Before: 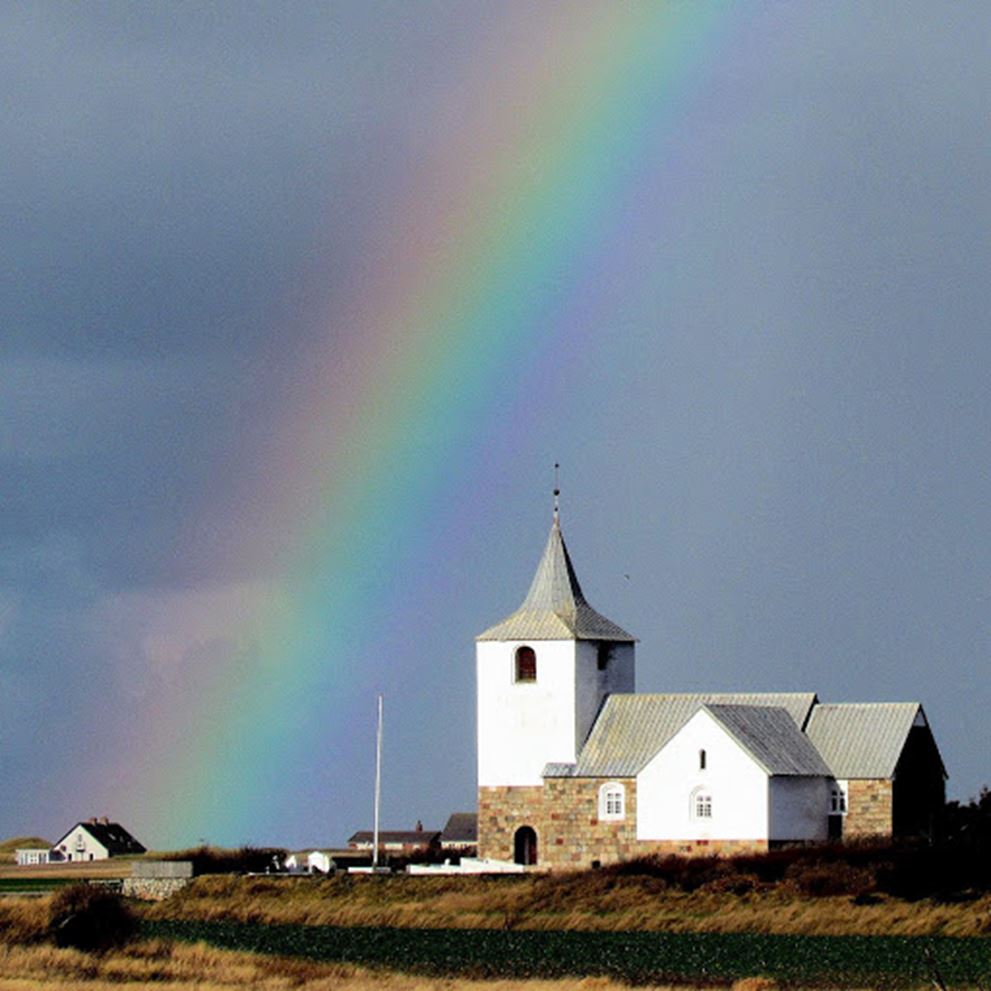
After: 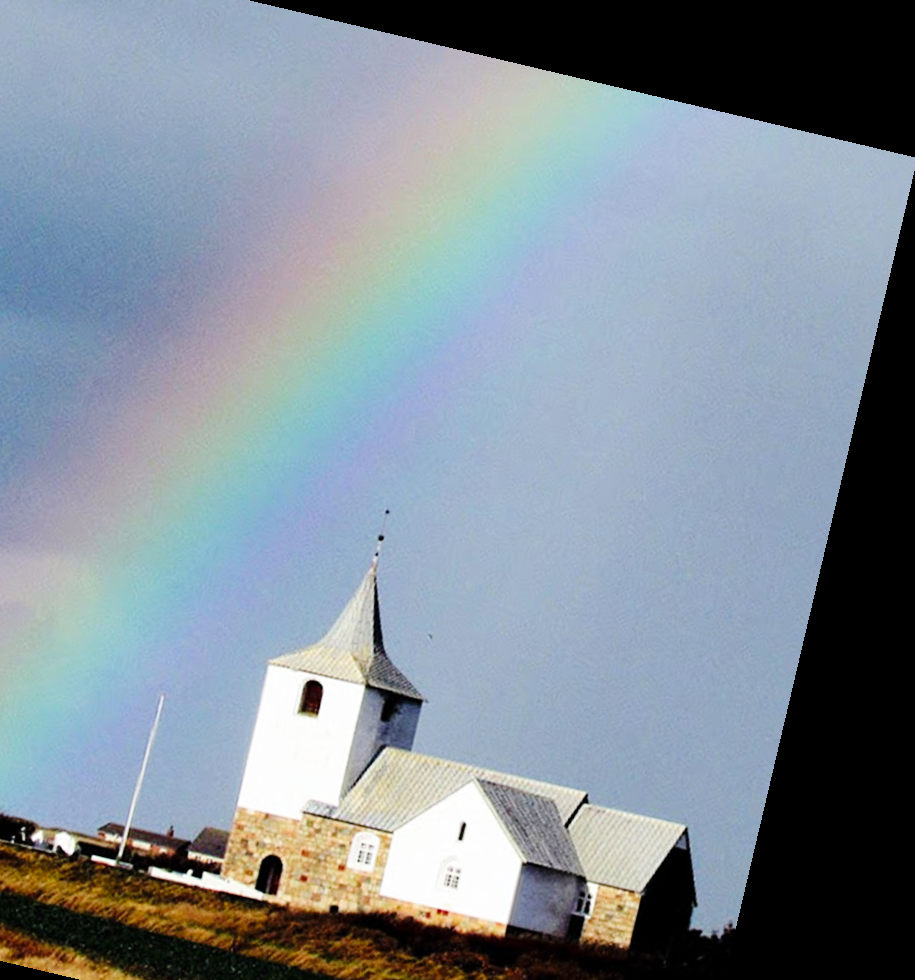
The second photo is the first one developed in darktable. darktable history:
crop: left 23.095%, top 5.827%, bottom 11.854%
base curve: curves: ch0 [(0, 0) (0.036, 0.025) (0.121, 0.166) (0.206, 0.329) (0.605, 0.79) (1, 1)], preserve colors none
rotate and perspective: rotation 13.27°, automatic cropping off
